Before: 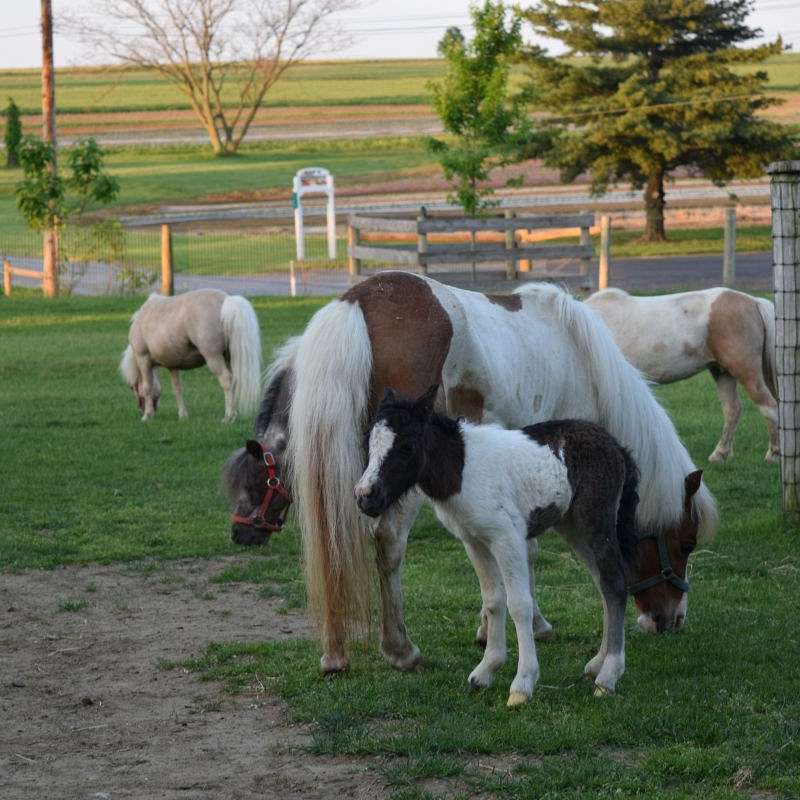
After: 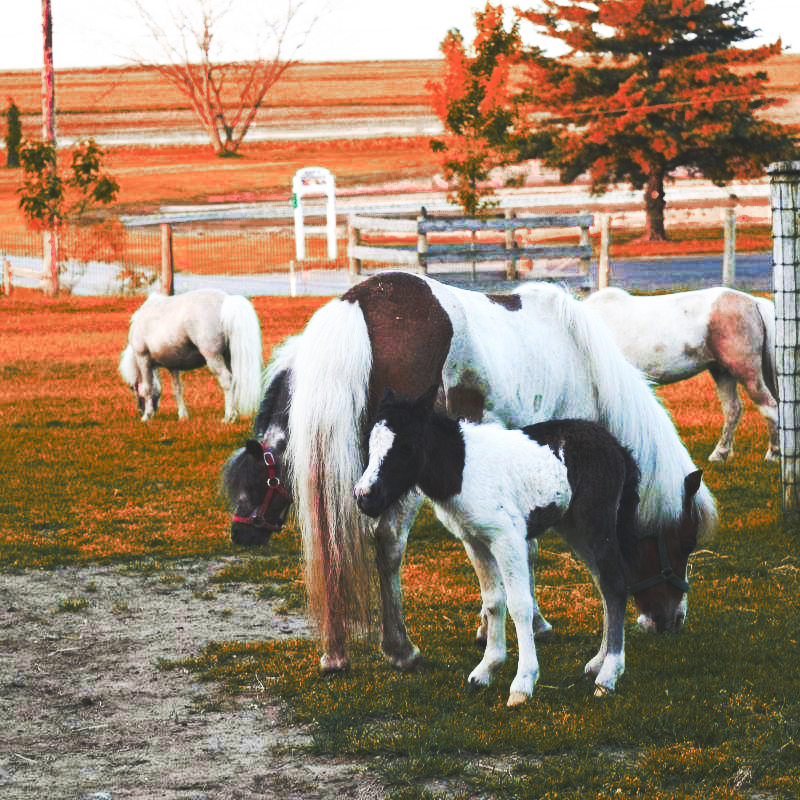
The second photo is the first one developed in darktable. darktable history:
color zones: curves: ch0 [(0.006, 0.385) (0.143, 0.563) (0.243, 0.321) (0.352, 0.464) (0.516, 0.456) (0.625, 0.5) (0.75, 0.5) (0.875, 0.5)]; ch1 [(0, 0.5) (0.134, 0.504) (0.246, 0.463) (0.421, 0.515) (0.5, 0.56) (0.625, 0.5) (0.75, 0.5) (0.875, 0.5)]; ch2 [(0, 0.5) (0.131, 0.426) (0.307, 0.289) (0.38, 0.188) (0.513, 0.216) (0.625, 0.548) (0.75, 0.468) (0.838, 0.396) (0.971, 0.311)]
base curve: curves: ch0 [(0, 0.015) (0.085, 0.116) (0.134, 0.298) (0.19, 0.545) (0.296, 0.764) (0.599, 0.982) (1, 1)], preserve colors none
